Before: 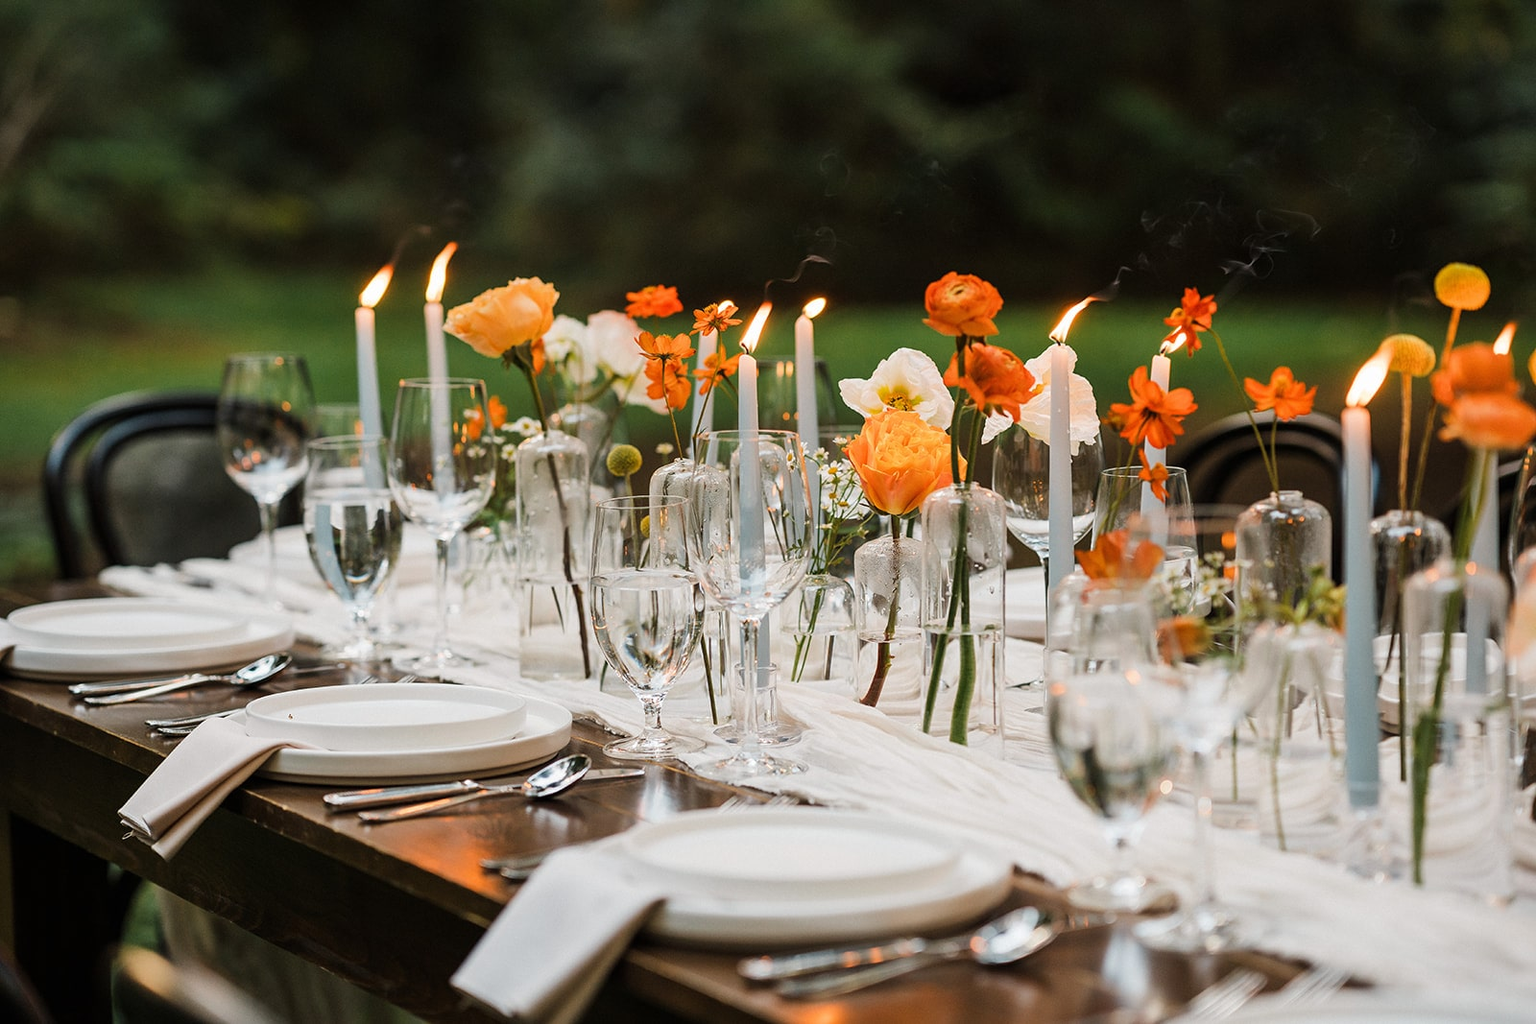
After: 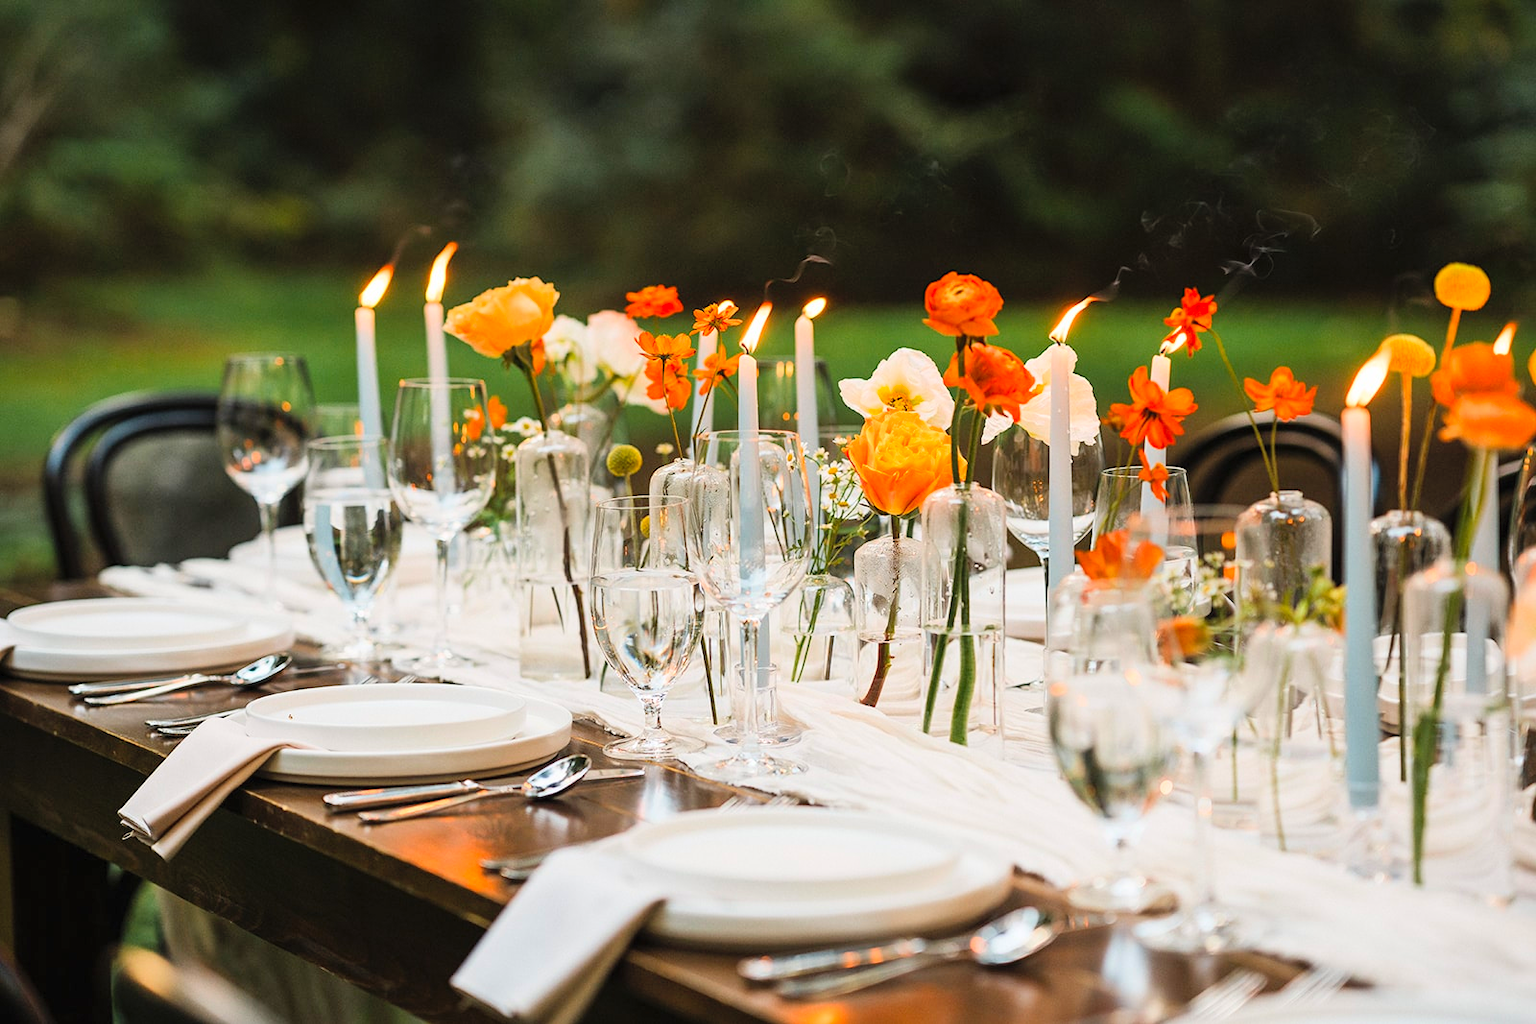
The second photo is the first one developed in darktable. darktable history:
tone curve: curves: ch0 [(0, 0) (0.003, 0.01) (0.011, 0.015) (0.025, 0.023) (0.044, 0.037) (0.069, 0.055) (0.1, 0.08) (0.136, 0.114) (0.177, 0.155) (0.224, 0.201) (0.277, 0.254) (0.335, 0.319) (0.399, 0.387) (0.468, 0.459) (0.543, 0.544) (0.623, 0.634) (0.709, 0.731) (0.801, 0.827) (0.898, 0.921) (1, 1)], color space Lab, independent channels, preserve colors none
contrast brightness saturation: contrast 0.07, brightness 0.18, saturation 0.4
